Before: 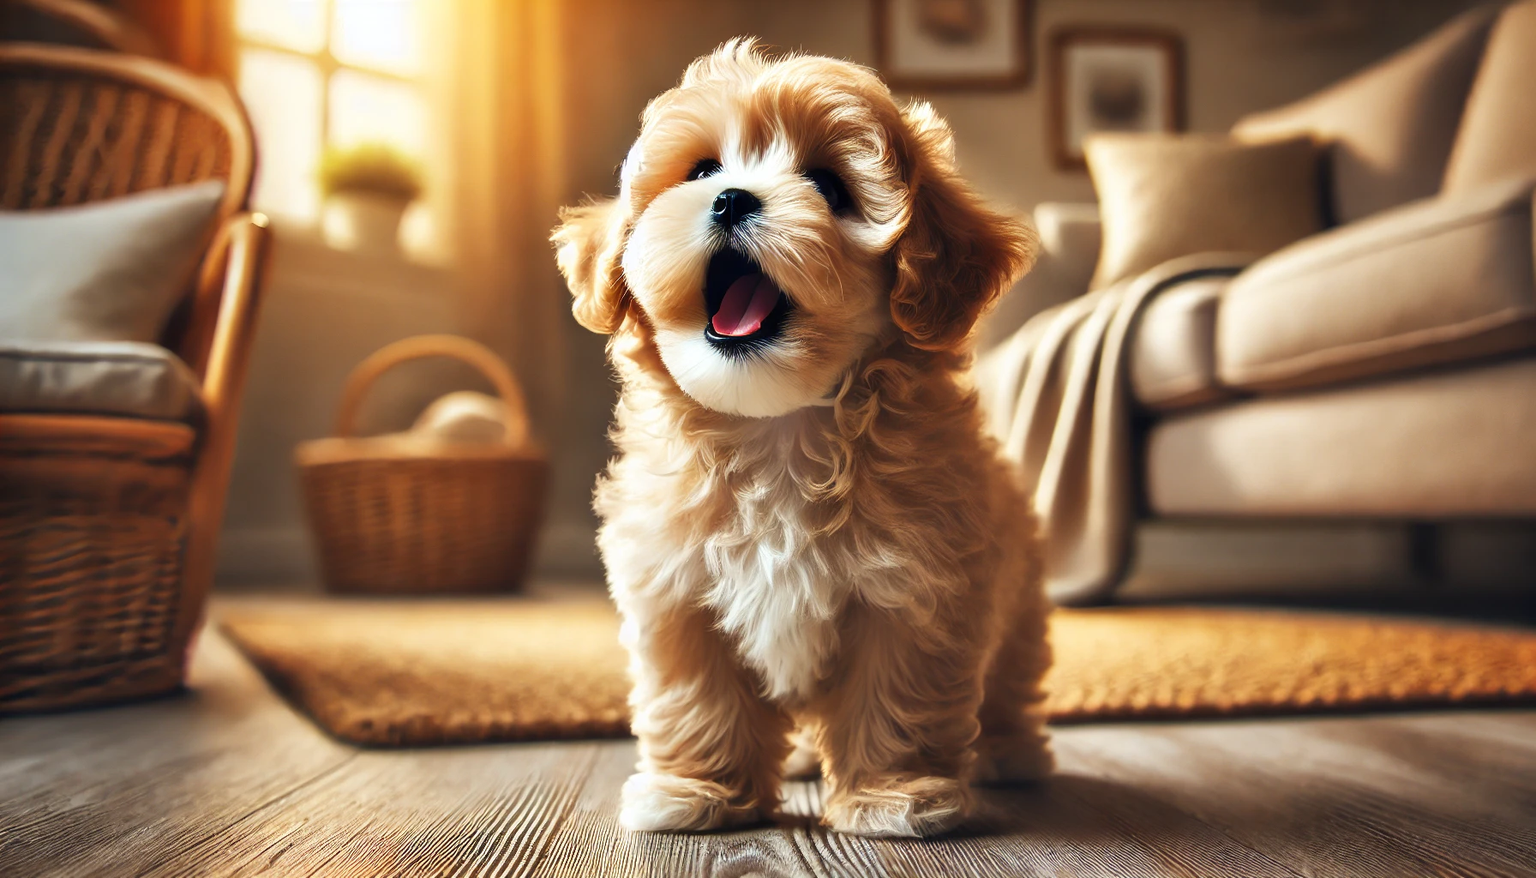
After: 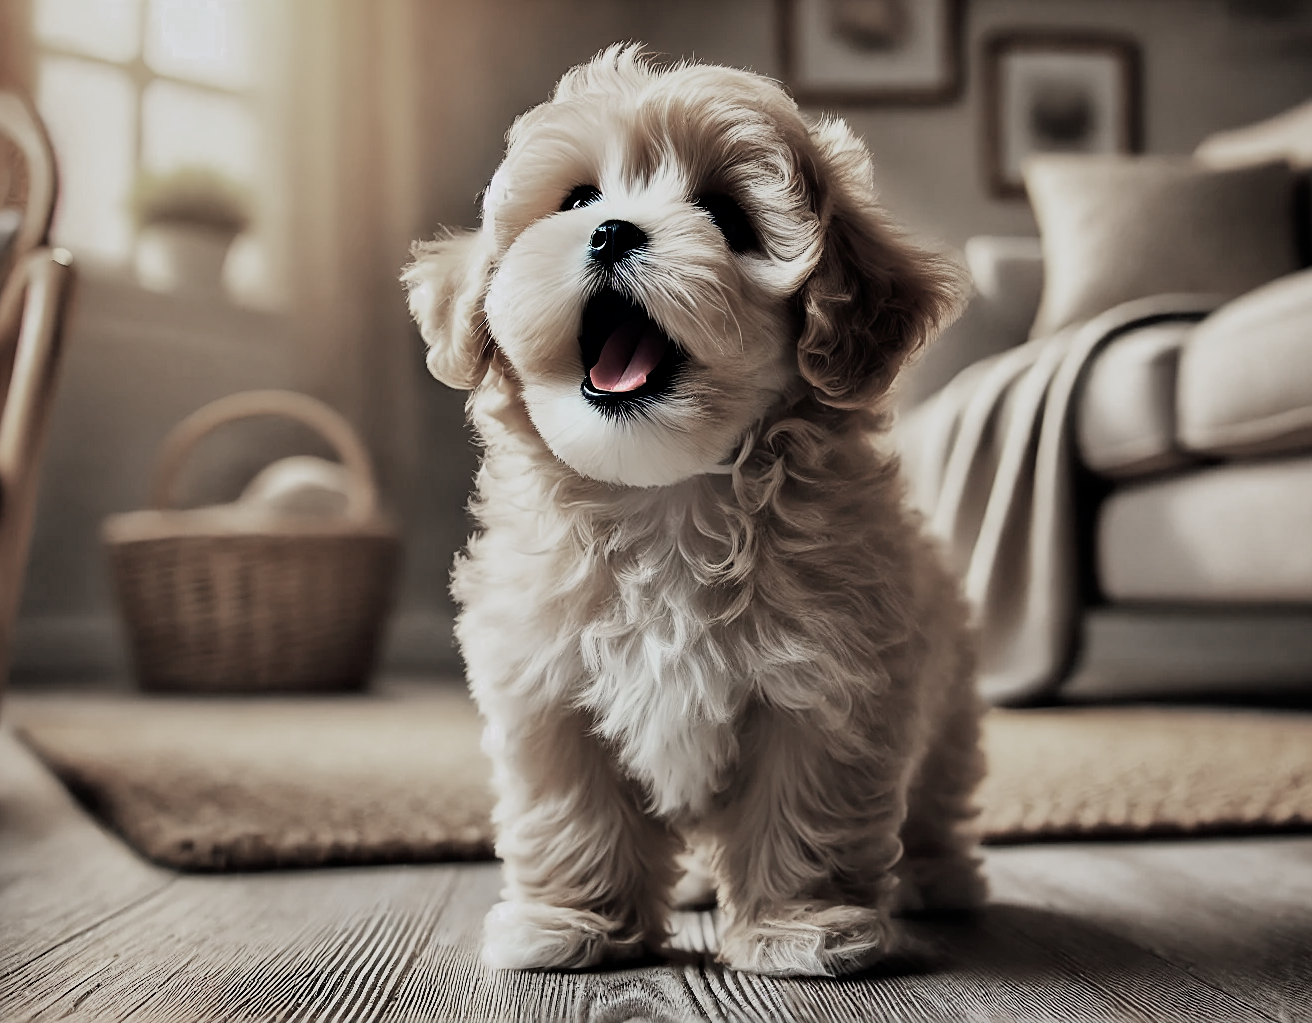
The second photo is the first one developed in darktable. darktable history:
crop: left 13.496%, top 0%, right 13.279%
color balance rgb: perceptual saturation grading › global saturation 0.065%, global vibrance 20%
filmic rgb: middle gray luminance 29.01%, black relative exposure -10.22 EV, white relative exposure 5.48 EV, threshold 5.97 EV, target black luminance 0%, hardness 3.94, latitude 2.54%, contrast 1.123, highlights saturation mix 5.79%, shadows ↔ highlights balance 15.07%, color science v6 (2022), enable highlight reconstruction true
sharpen: on, module defaults
color zones: curves: ch0 [(0, 0.613) (0.01, 0.613) (0.245, 0.448) (0.498, 0.529) (0.642, 0.665) (0.879, 0.777) (0.99, 0.613)]; ch1 [(0, 0.272) (0.219, 0.127) (0.724, 0.346)]
haze removal: compatibility mode true, adaptive false
shadows and highlights: shadows 36.17, highlights -28.03, soften with gaussian
